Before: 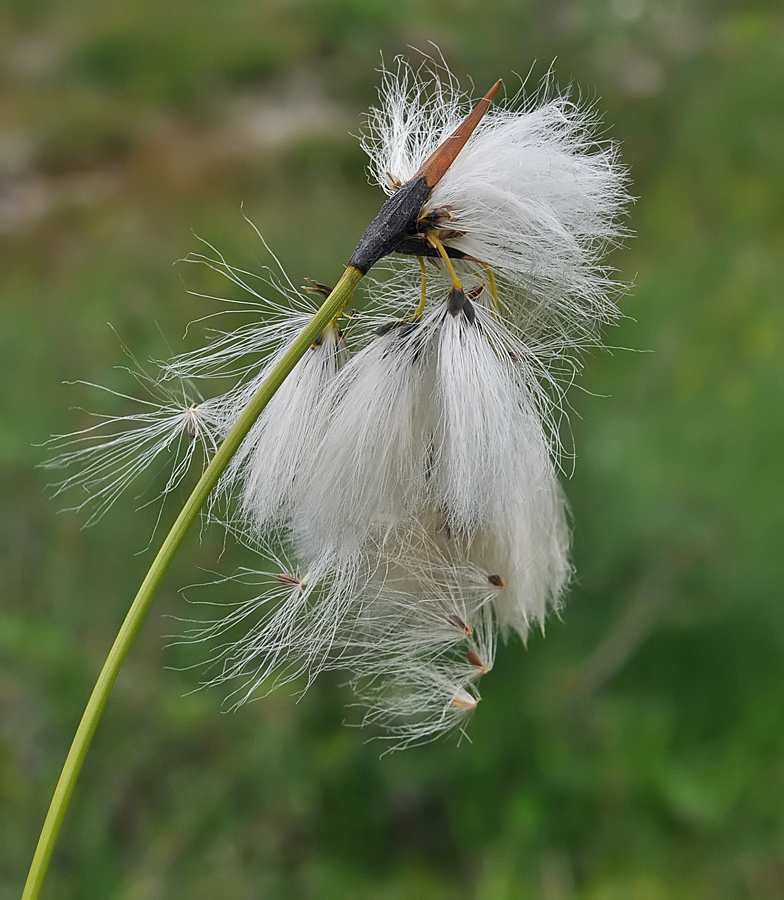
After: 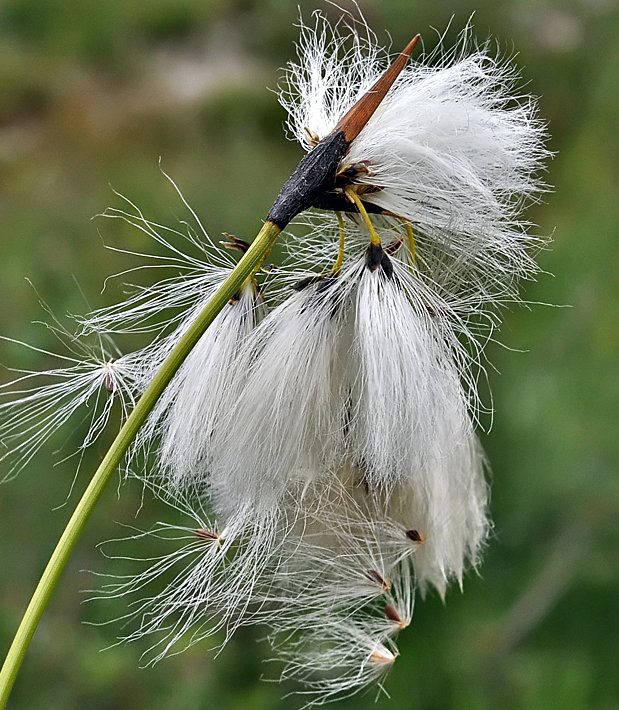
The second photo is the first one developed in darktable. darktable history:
contrast equalizer: octaves 7, y [[0.6 ×6], [0.55 ×6], [0 ×6], [0 ×6], [0 ×6]]
contrast brightness saturation: saturation -0.048
crop and rotate: left 10.656%, top 5.057%, right 10.367%, bottom 16.045%
